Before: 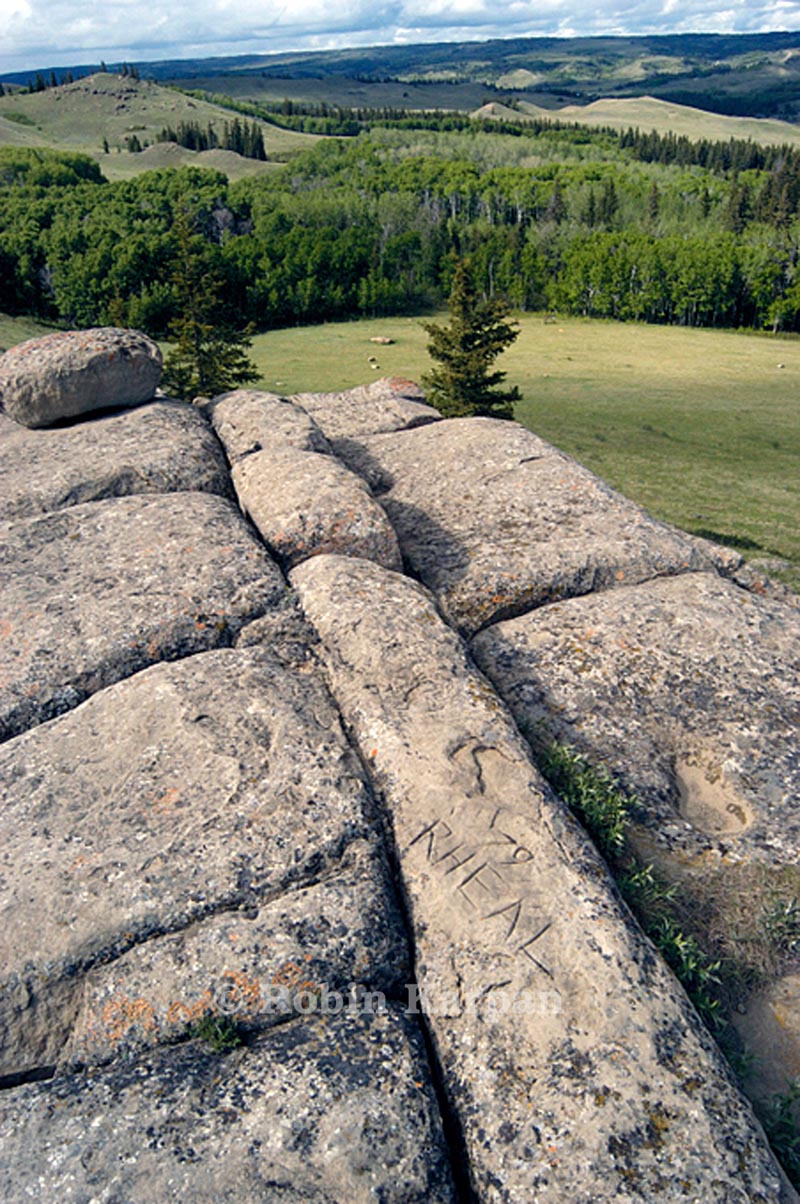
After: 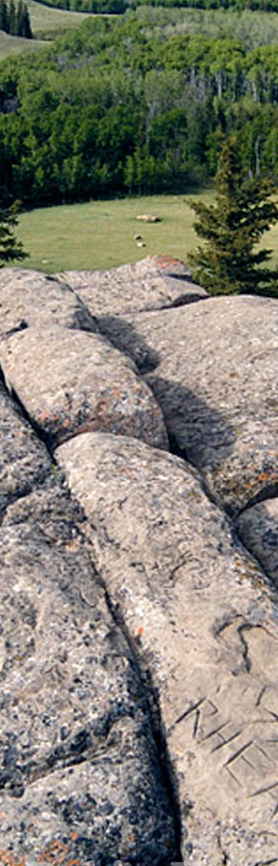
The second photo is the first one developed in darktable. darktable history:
crop and rotate: left 29.441%, top 10.247%, right 35.703%, bottom 17.765%
color correction: highlights a* -0.082, highlights b* -5.35, shadows a* -0.138, shadows b* -0.134
